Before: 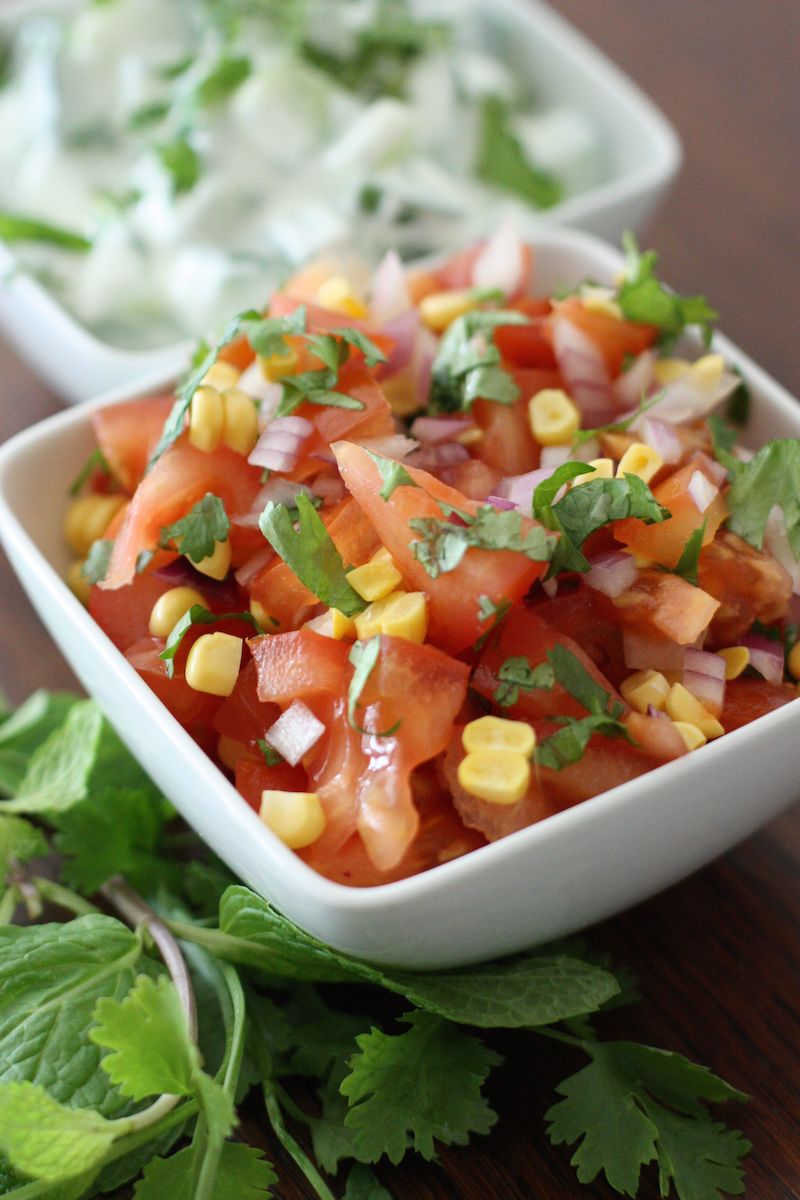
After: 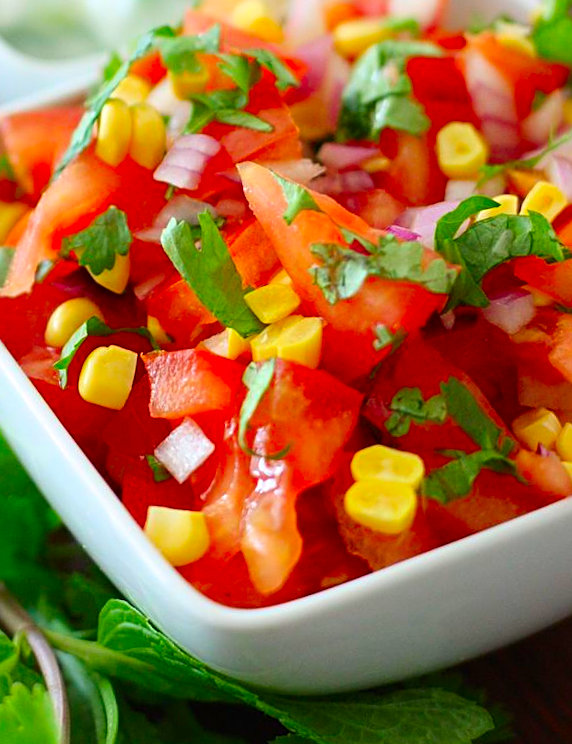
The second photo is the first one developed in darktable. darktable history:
color correction: saturation 1.8
crop and rotate: angle -3.37°, left 9.79%, top 20.73%, right 12.42%, bottom 11.82%
sharpen: on, module defaults
